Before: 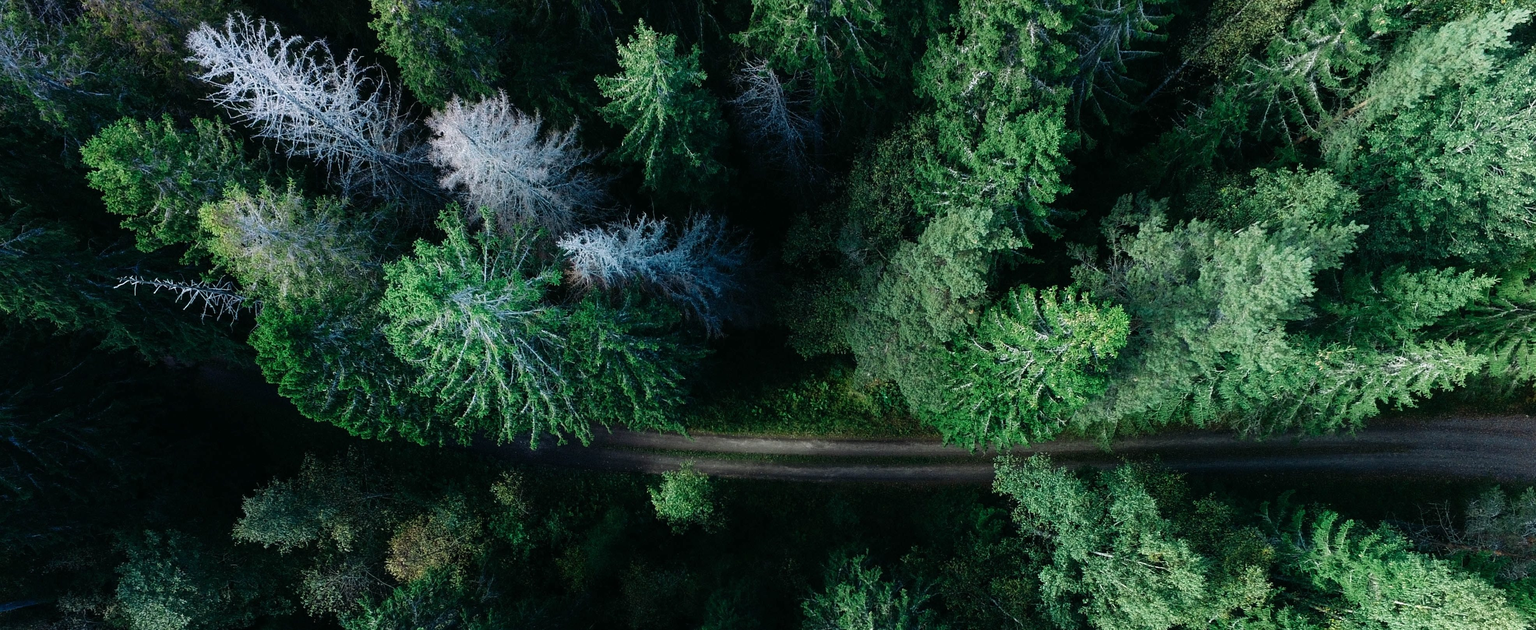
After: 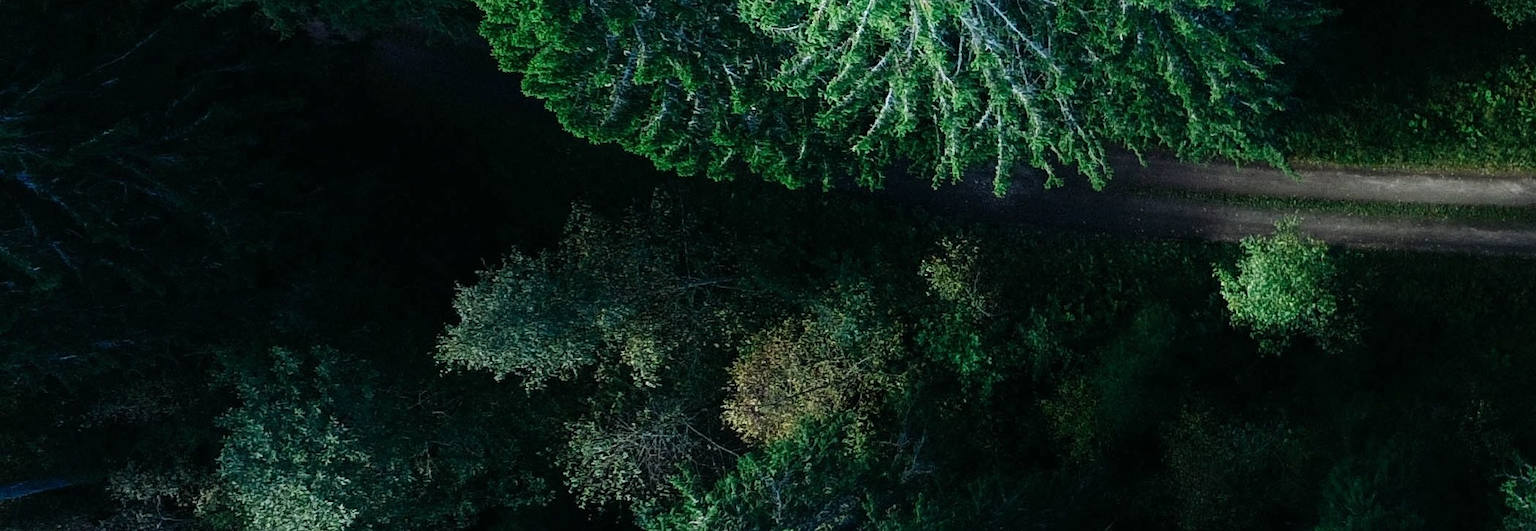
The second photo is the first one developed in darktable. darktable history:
crop and rotate: top 54.778%, right 46.61%, bottom 0.159%
